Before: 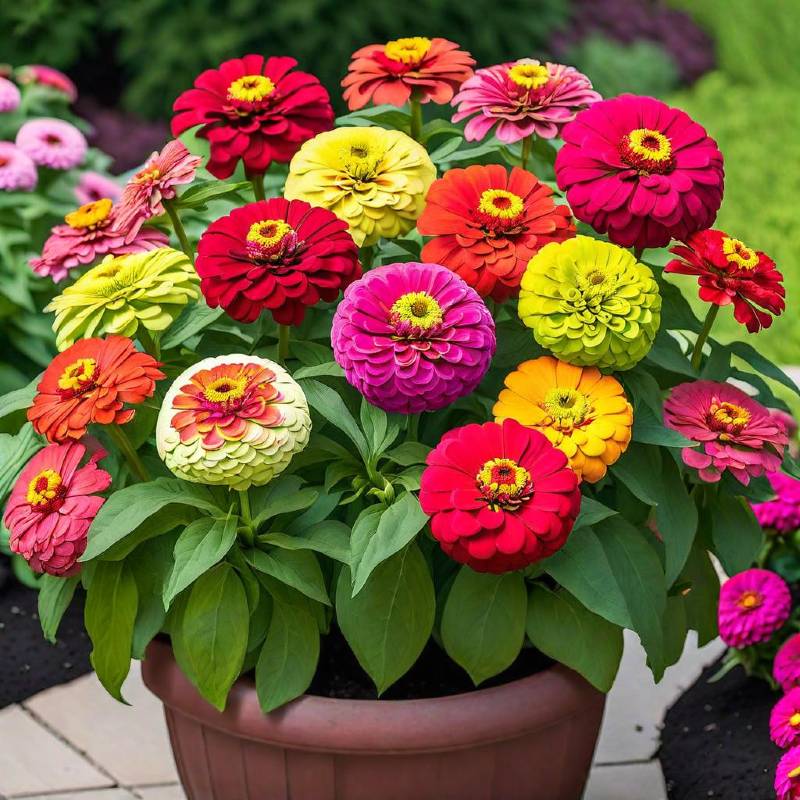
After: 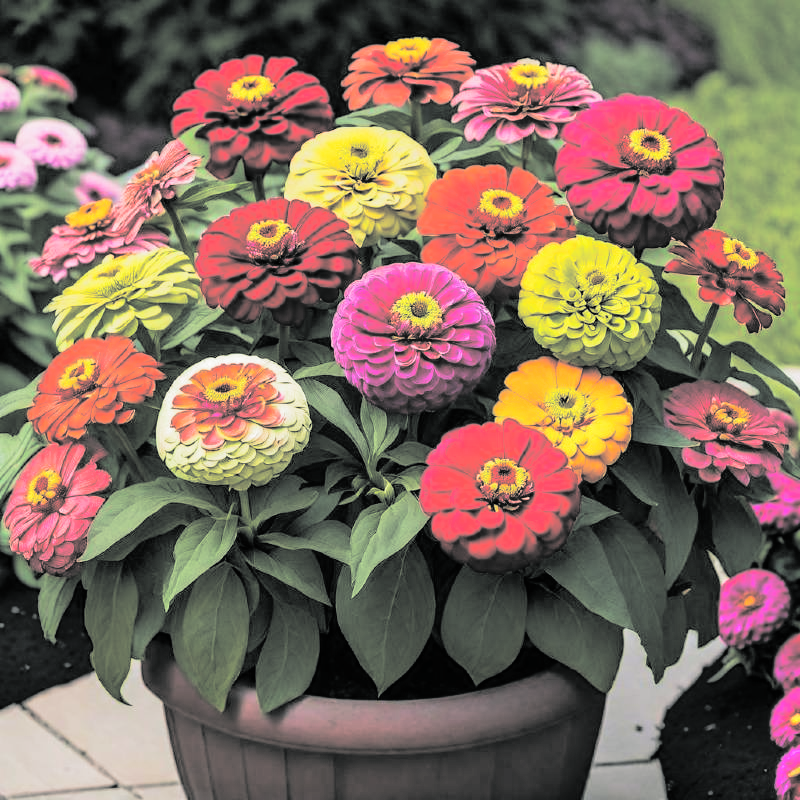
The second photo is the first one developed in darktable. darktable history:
split-toning: shadows › hue 190.8°, shadows › saturation 0.05, highlights › hue 54°, highlights › saturation 0.05, compress 0%
color correction: saturation 0.98
tone curve: curves: ch0 [(0, 0.01) (0.058, 0.039) (0.159, 0.117) (0.282, 0.327) (0.45, 0.534) (0.676, 0.751) (0.89, 0.919) (1, 1)]; ch1 [(0, 0) (0.094, 0.081) (0.285, 0.299) (0.385, 0.403) (0.447, 0.455) (0.495, 0.496) (0.544, 0.552) (0.589, 0.612) (0.722, 0.728) (1, 1)]; ch2 [(0, 0) (0.257, 0.217) (0.43, 0.421) (0.498, 0.507) (0.531, 0.544) (0.56, 0.579) (0.625, 0.642) (1, 1)], color space Lab, independent channels, preserve colors none
